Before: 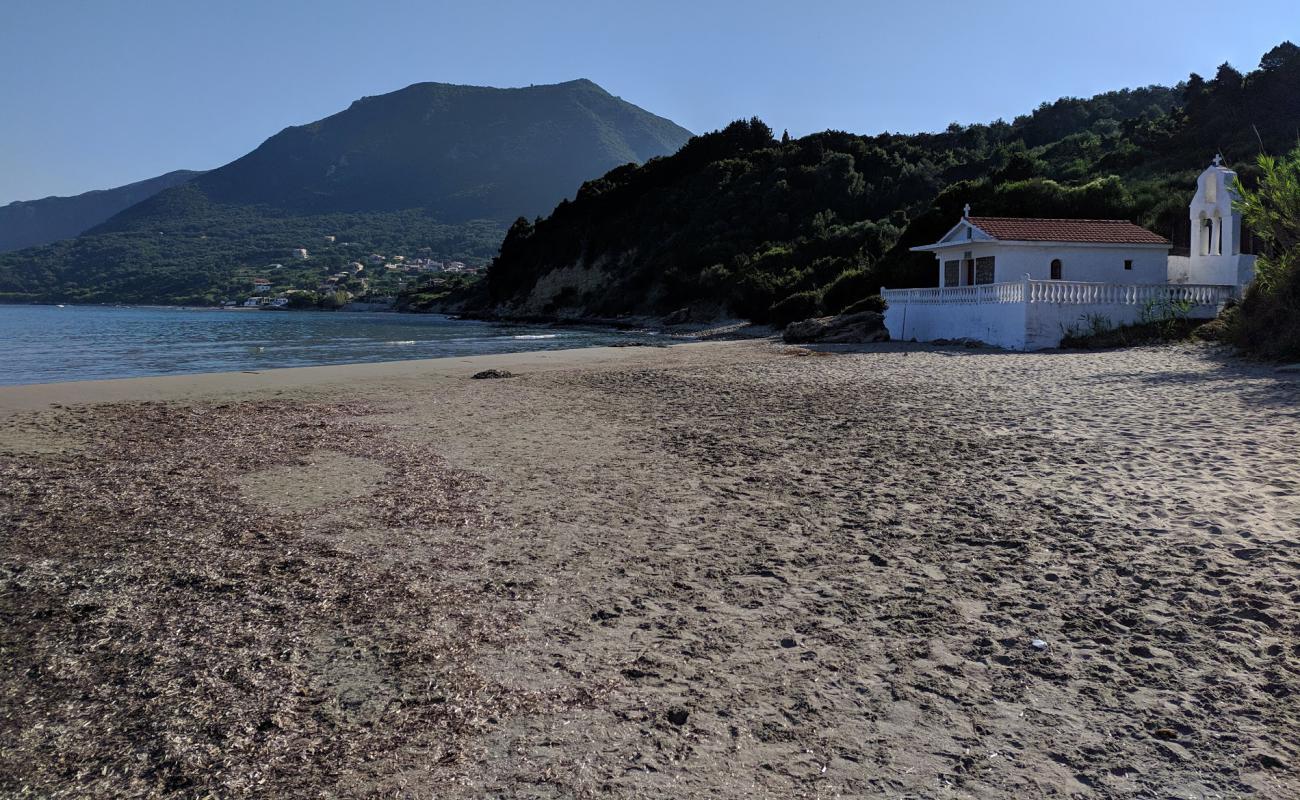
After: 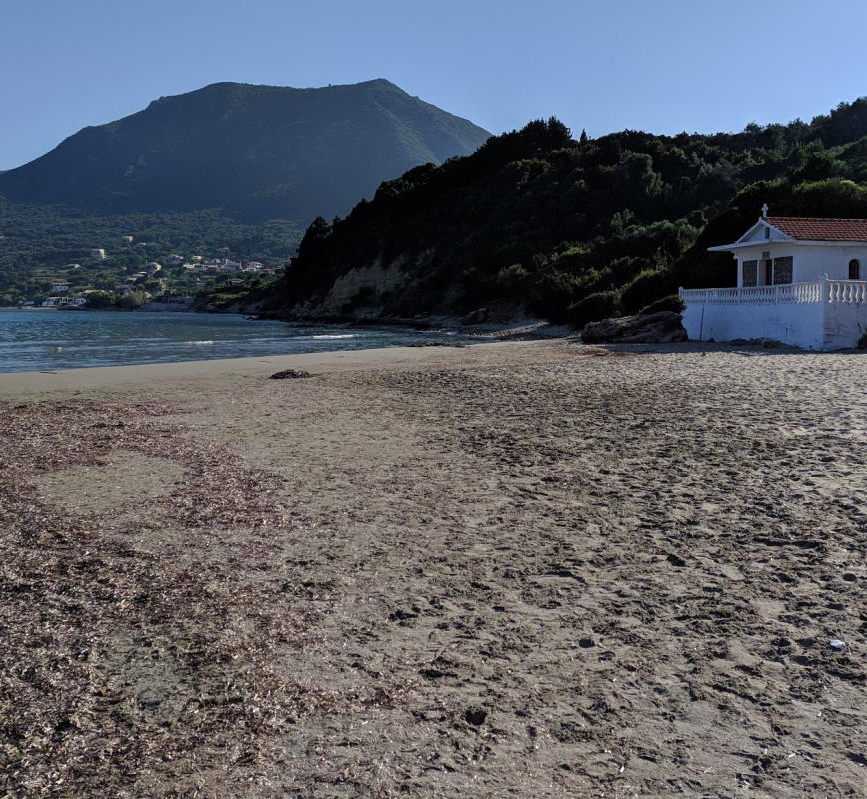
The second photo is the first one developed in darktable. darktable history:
crop and rotate: left 15.563%, right 17.694%
